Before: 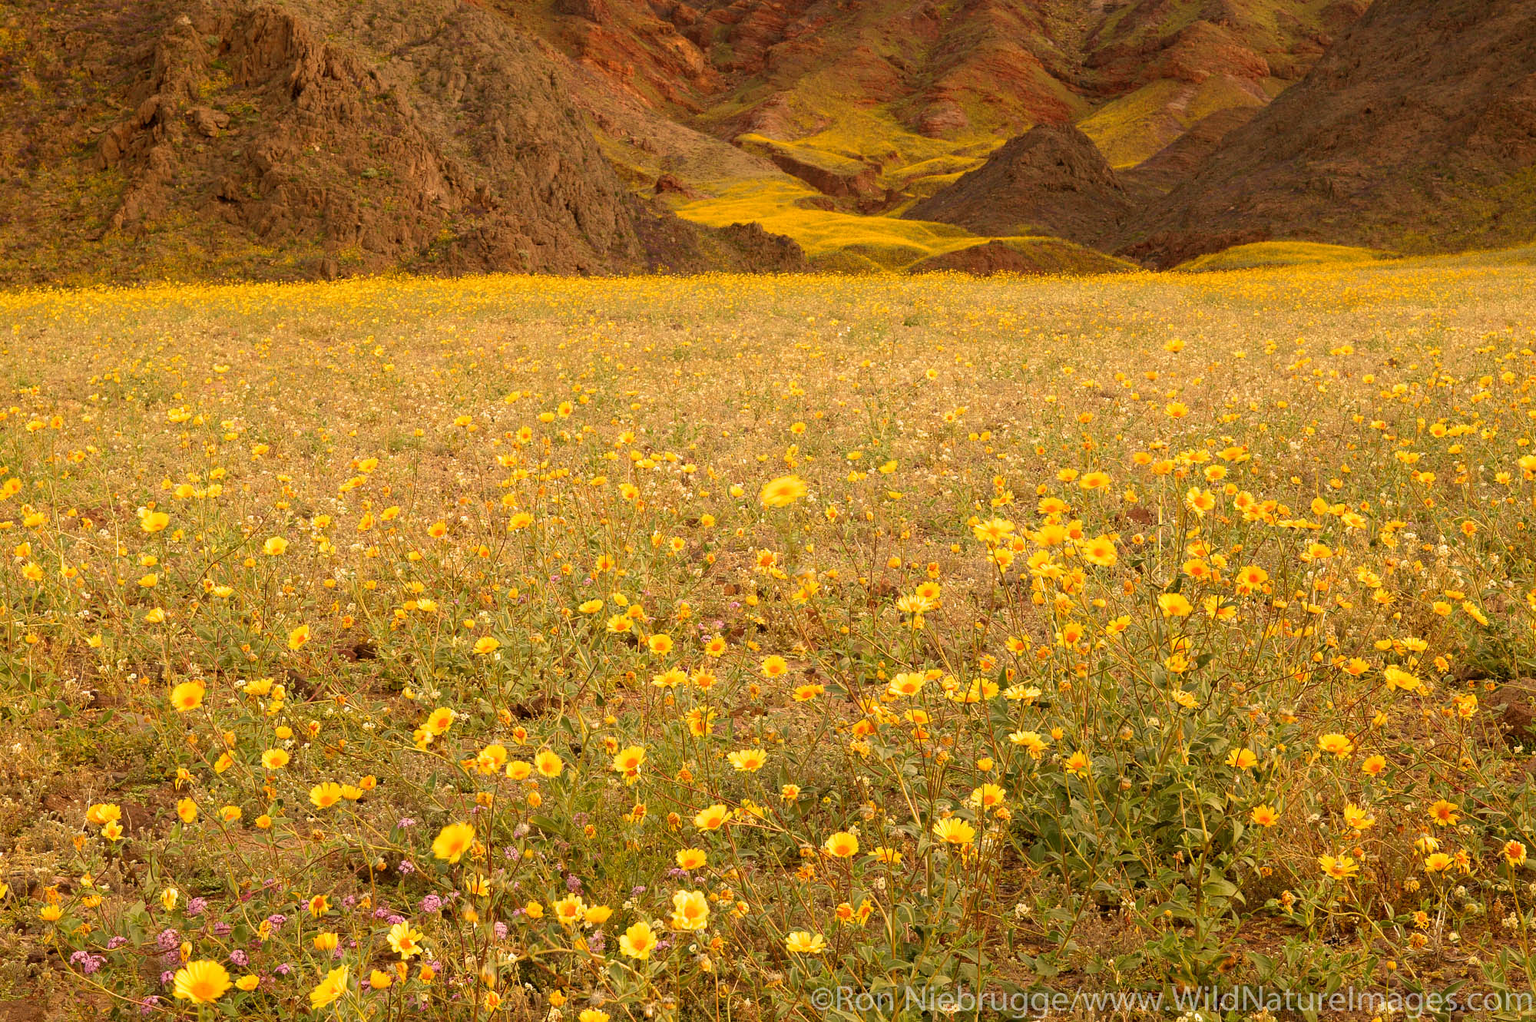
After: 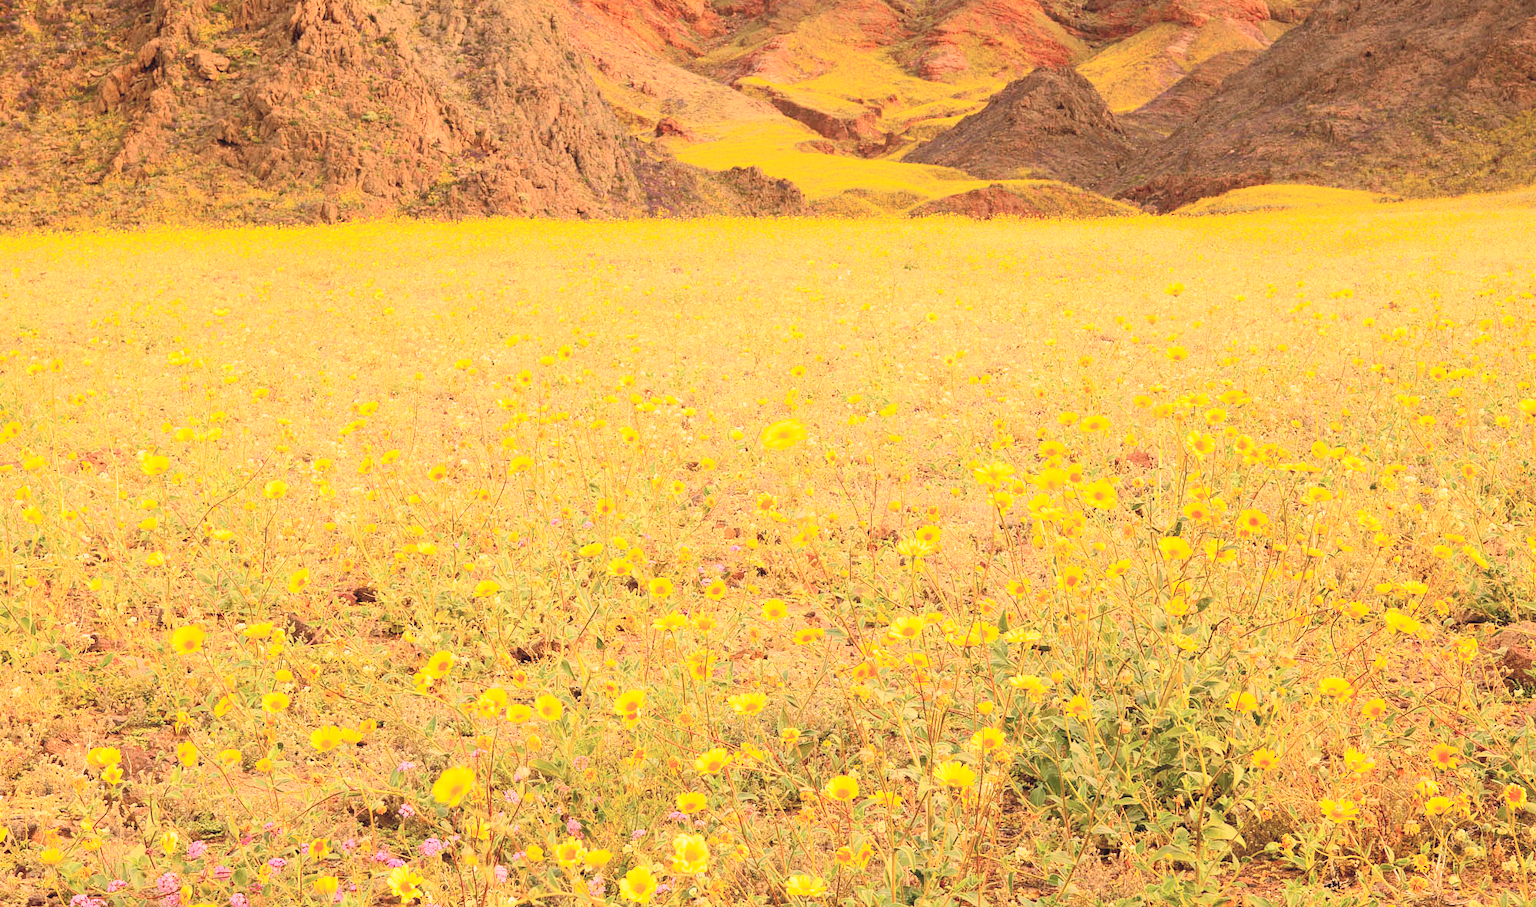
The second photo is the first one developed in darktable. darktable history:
crop and rotate: top 5.609%, bottom 5.609%
contrast brightness saturation: contrast 0.1, brightness 0.3, saturation 0.14
tone curve: curves: ch0 [(0, 0.026) (0.172, 0.194) (0.398, 0.437) (0.469, 0.544) (0.612, 0.741) (0.845, 0.926) (1, 0.968)]; ch1 [(0, 0) (0.437, 0.453) (0.472, 0.467) (0.502, 0.502) (0.531, 0.546) (0.574, 0.583) (0.617, 0.64) (0.699, 0.749) (0.859, 0.919) (1, 1)]; ch2 [(0, 0) (0.33, 0.301) (0.421, 0.443) (0.476, 0.502) (0.511, 0.504) (0.553, 0.553) (0.595, 0.586) (0.664, 0.664) (1, 1)], color space Lab, independent channels, preserve colors none
